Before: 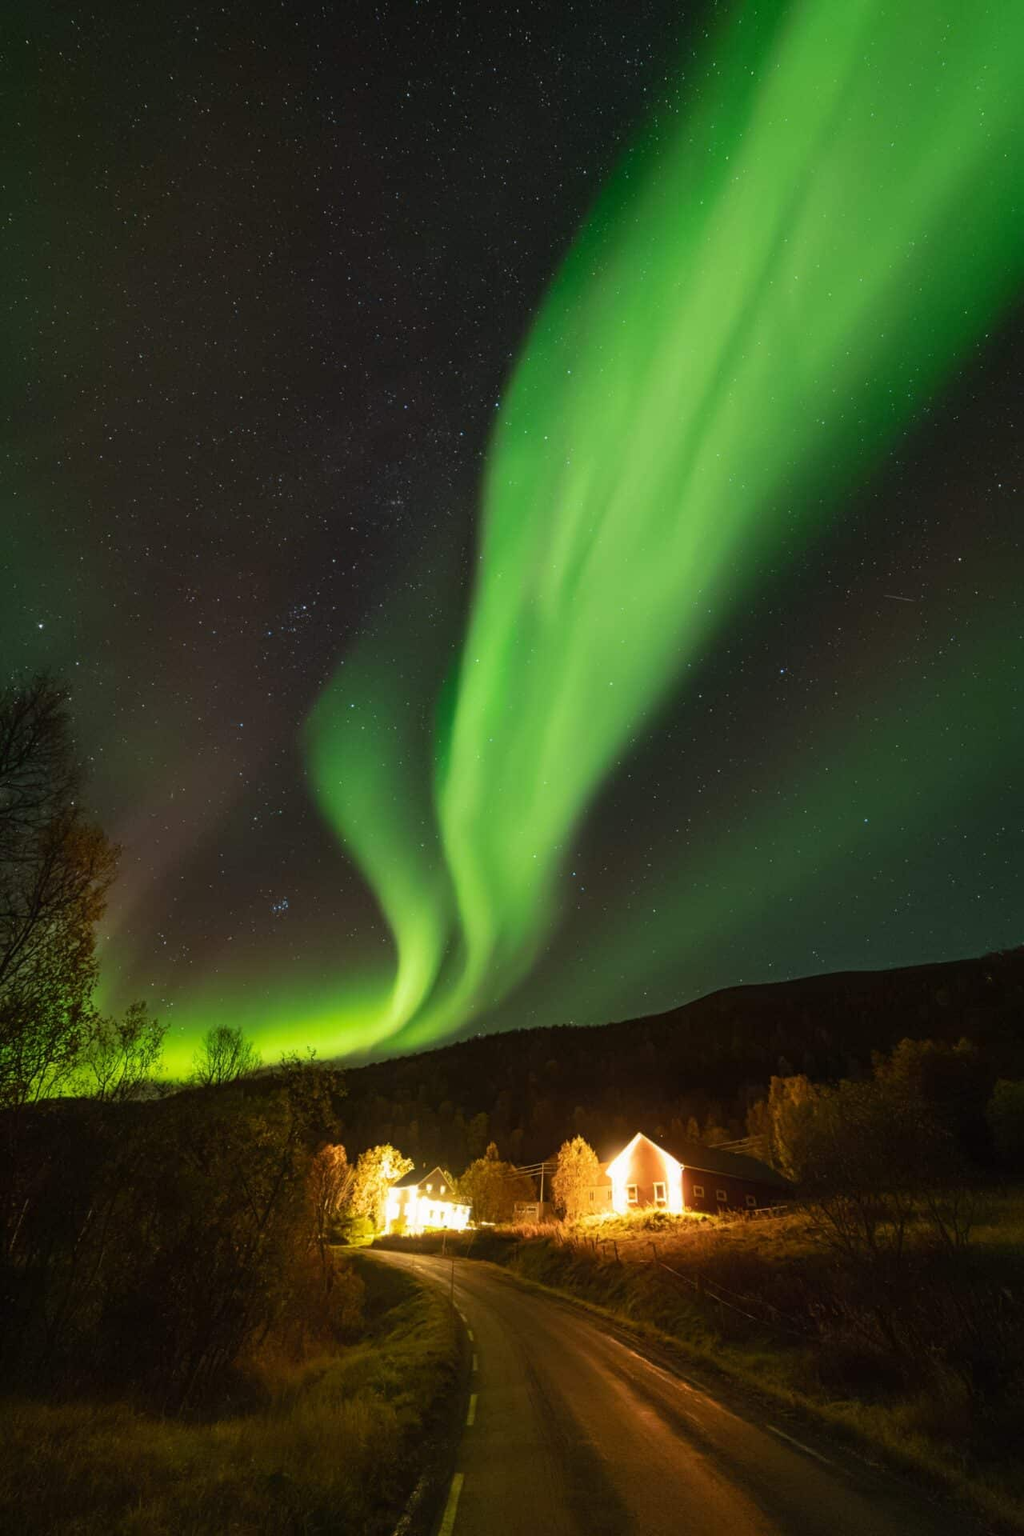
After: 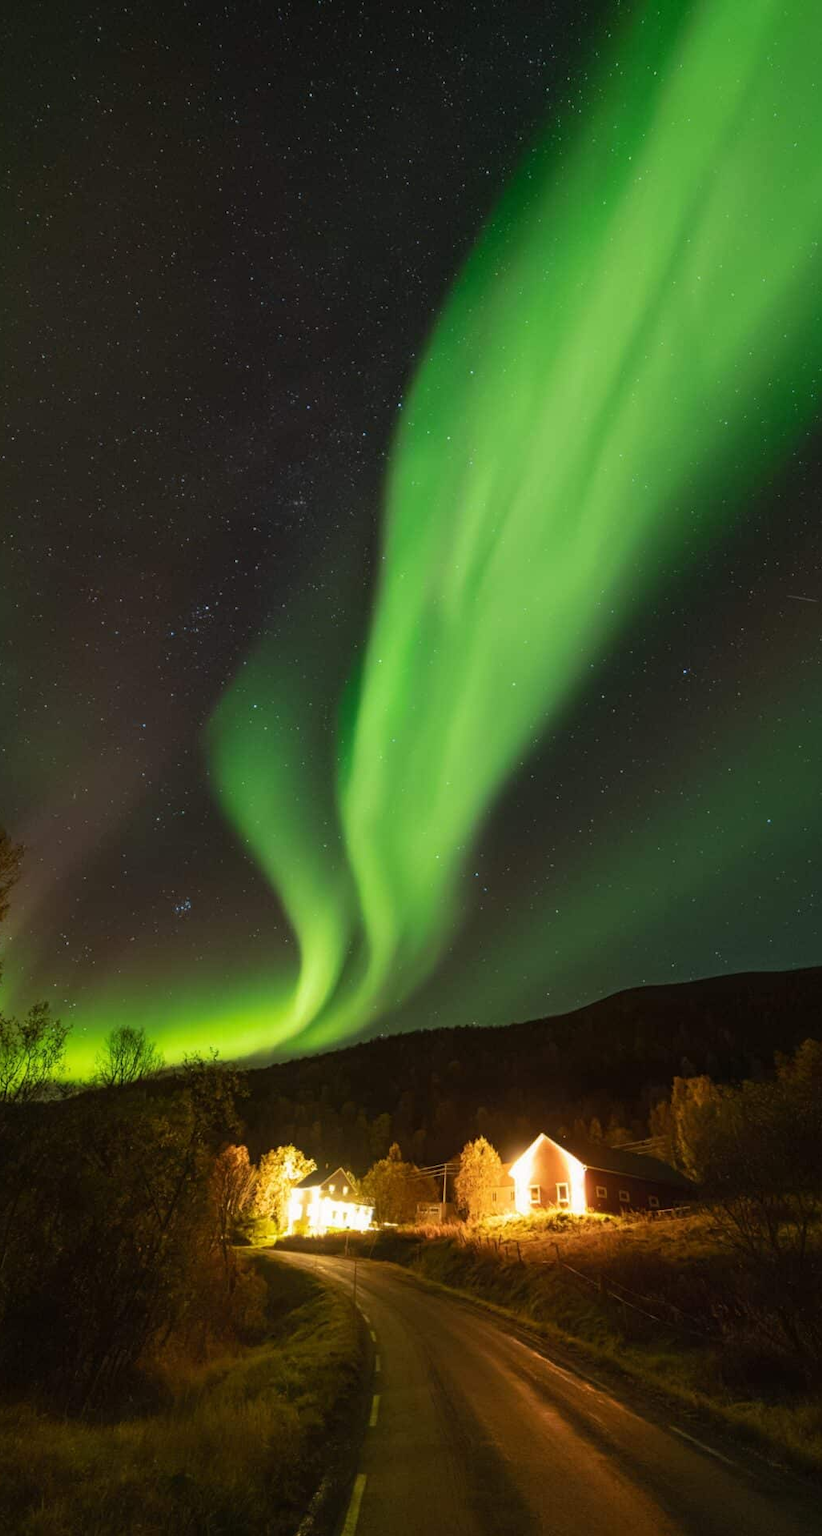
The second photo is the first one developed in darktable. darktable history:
crop and rotate: left 9.59%, right 10.13%
